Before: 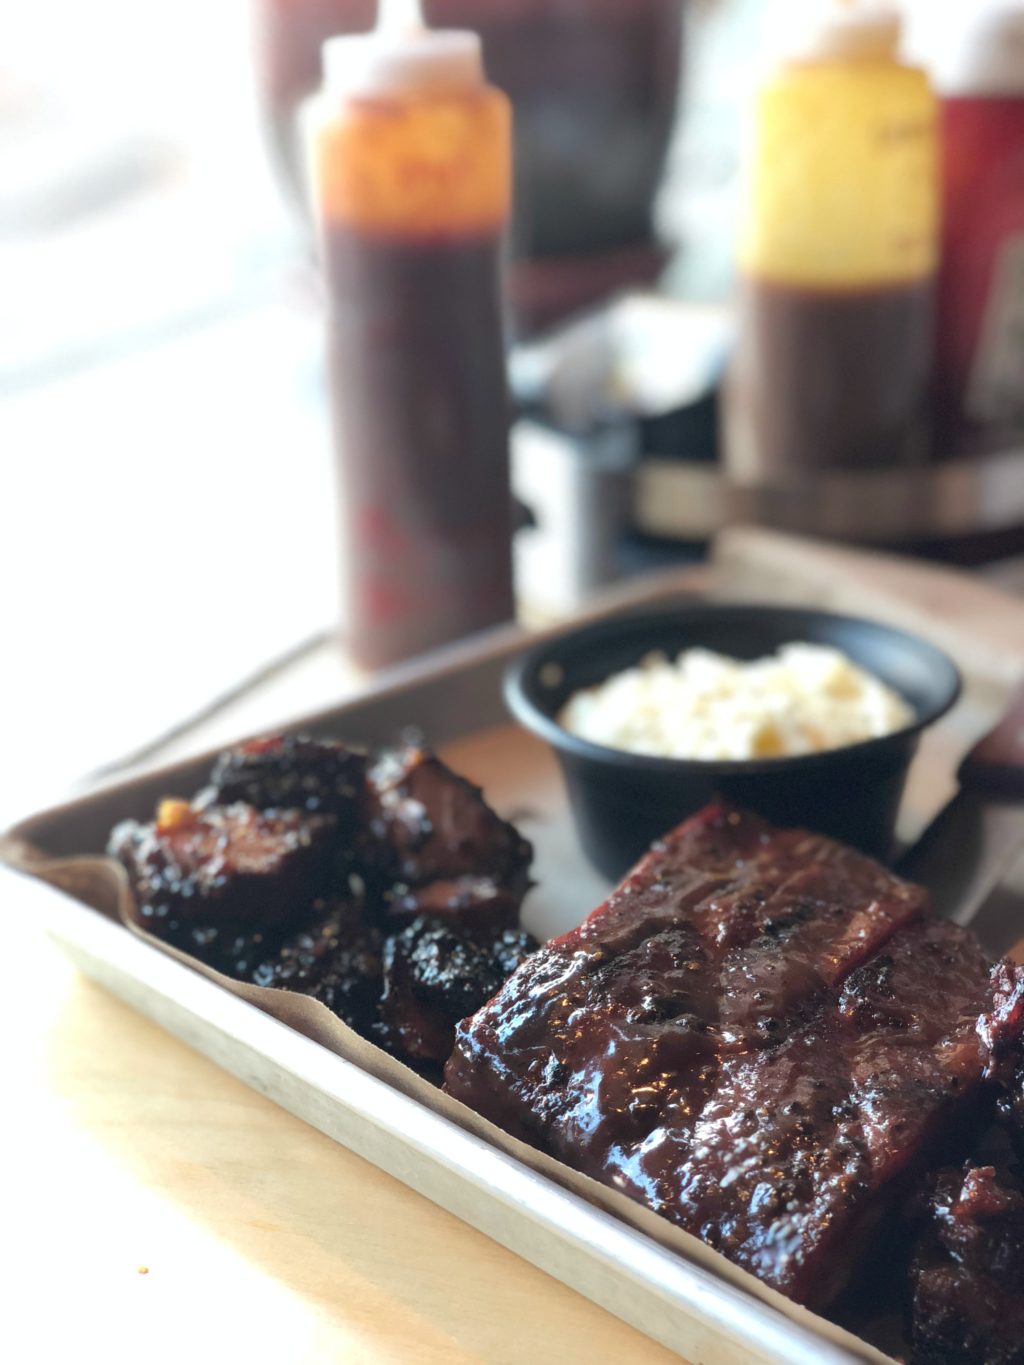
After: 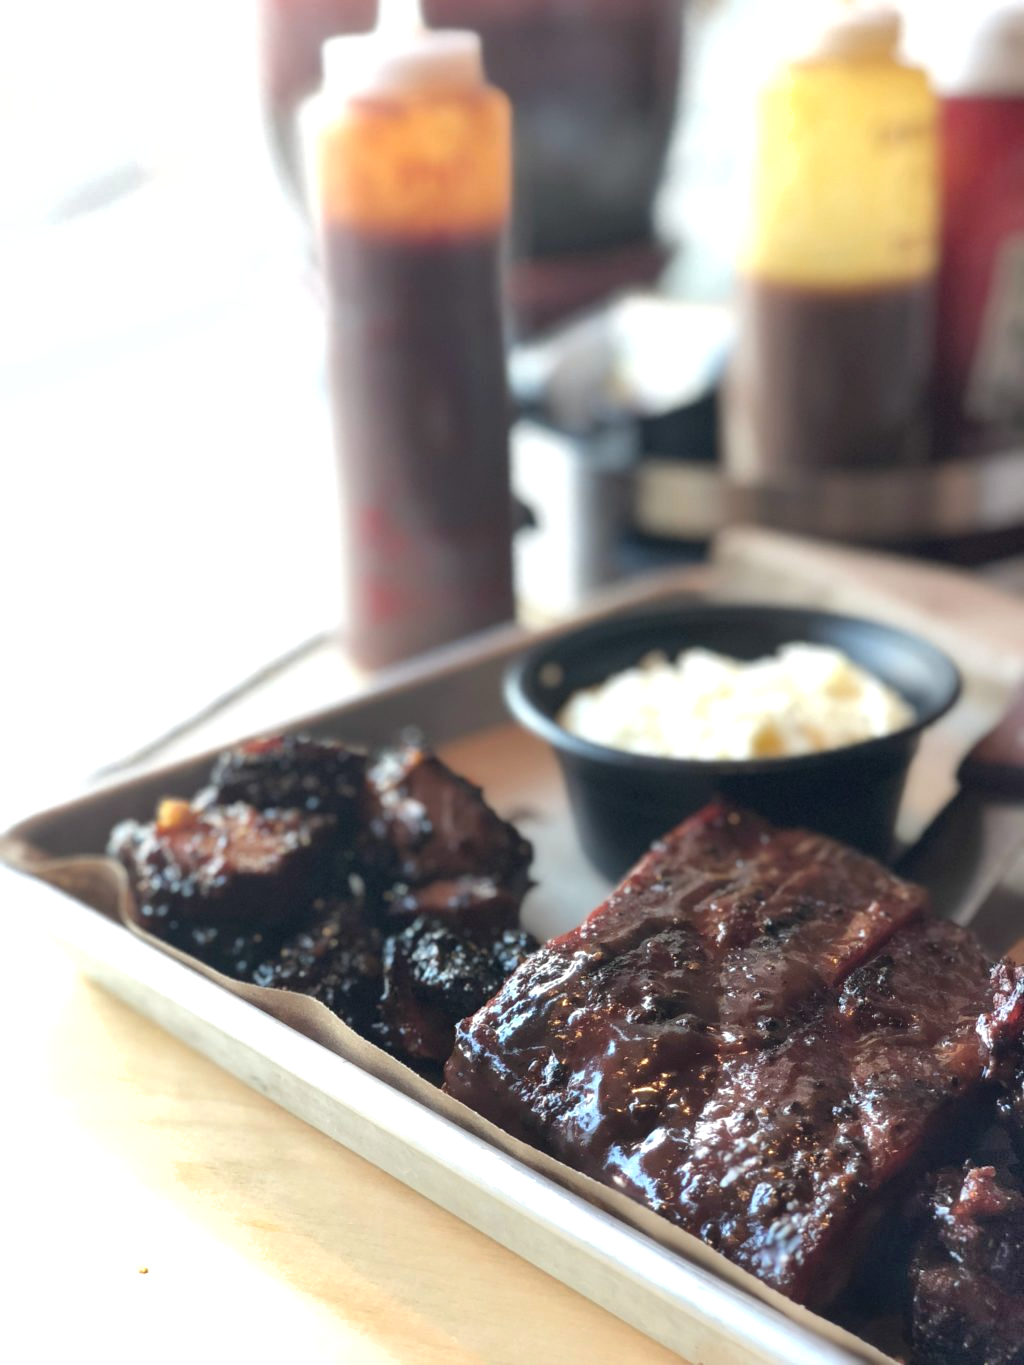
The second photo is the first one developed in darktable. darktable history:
shadows and highlights: radius 45.61, white point adjustment 6.68, compress 79.74%, soften with gaussian
